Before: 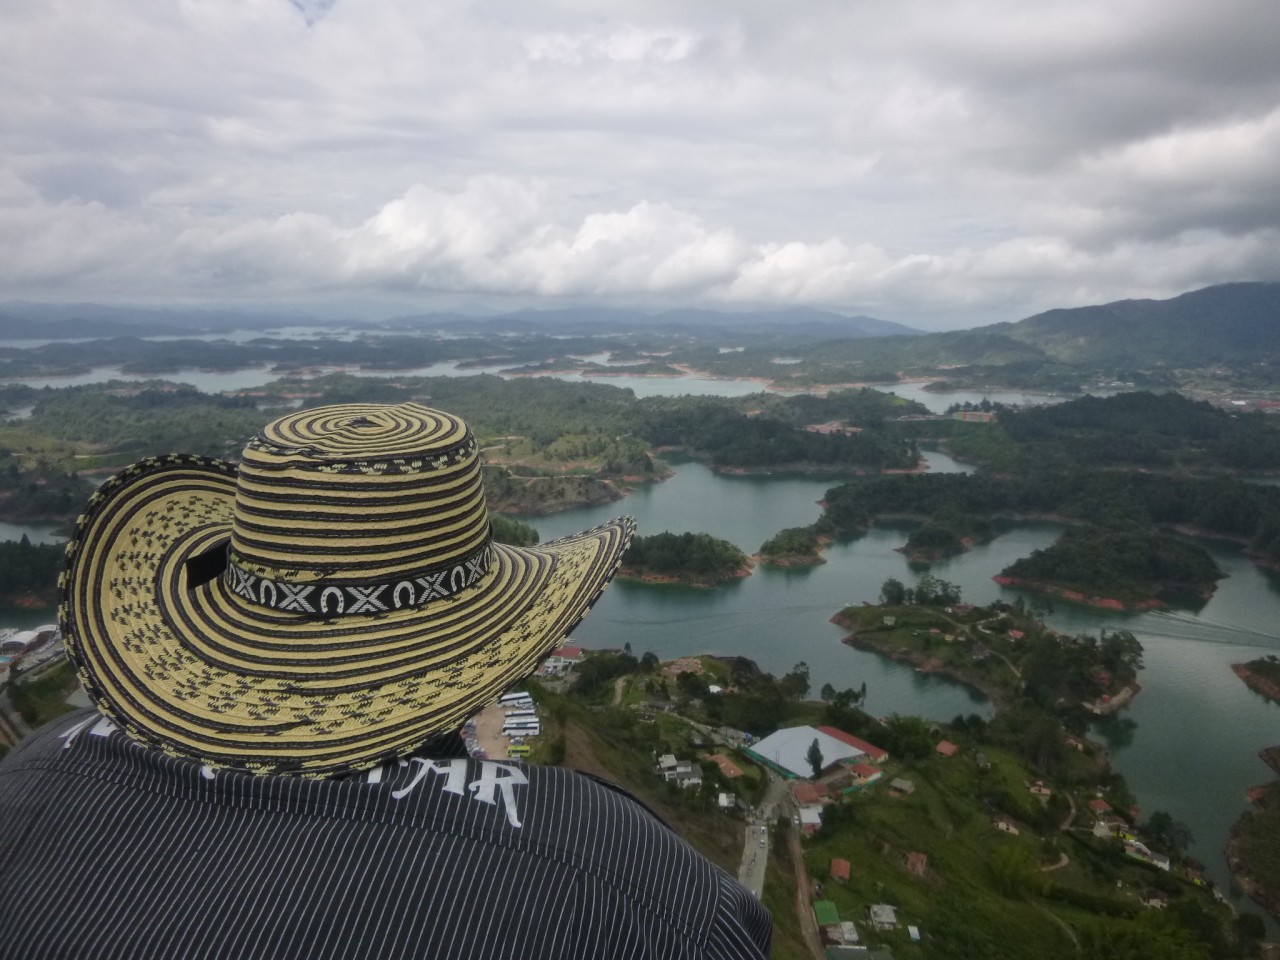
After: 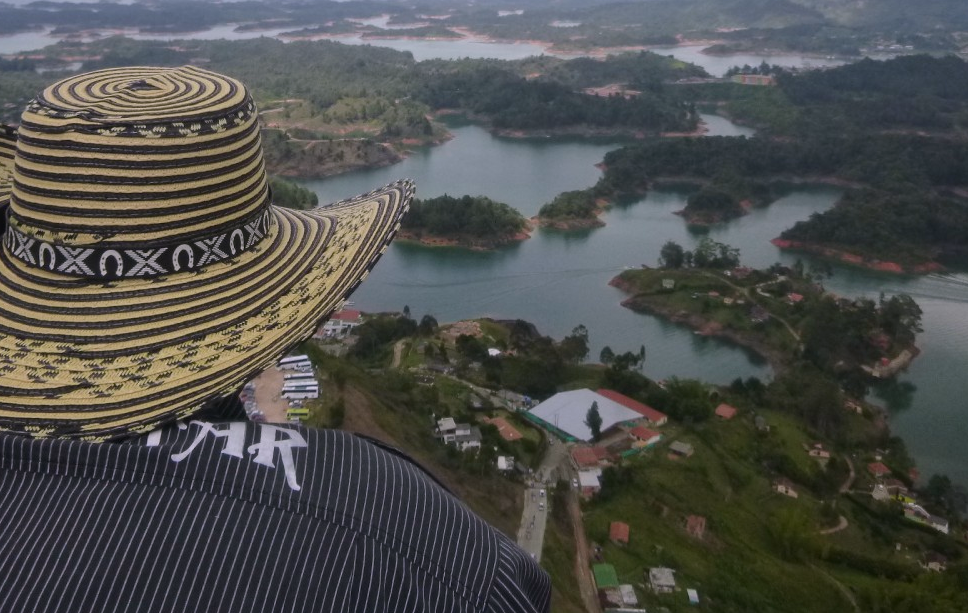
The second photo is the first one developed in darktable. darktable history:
white balance: red 1.05, blue 1.072
bloom: size 5%, threshold 95%, strength 15%
crop and rotate: left 17.299%, top 35.115%, right 7.015%, bottom 1.024%
exposure: exposure 0.02 EV, compensate highlight preservation false
